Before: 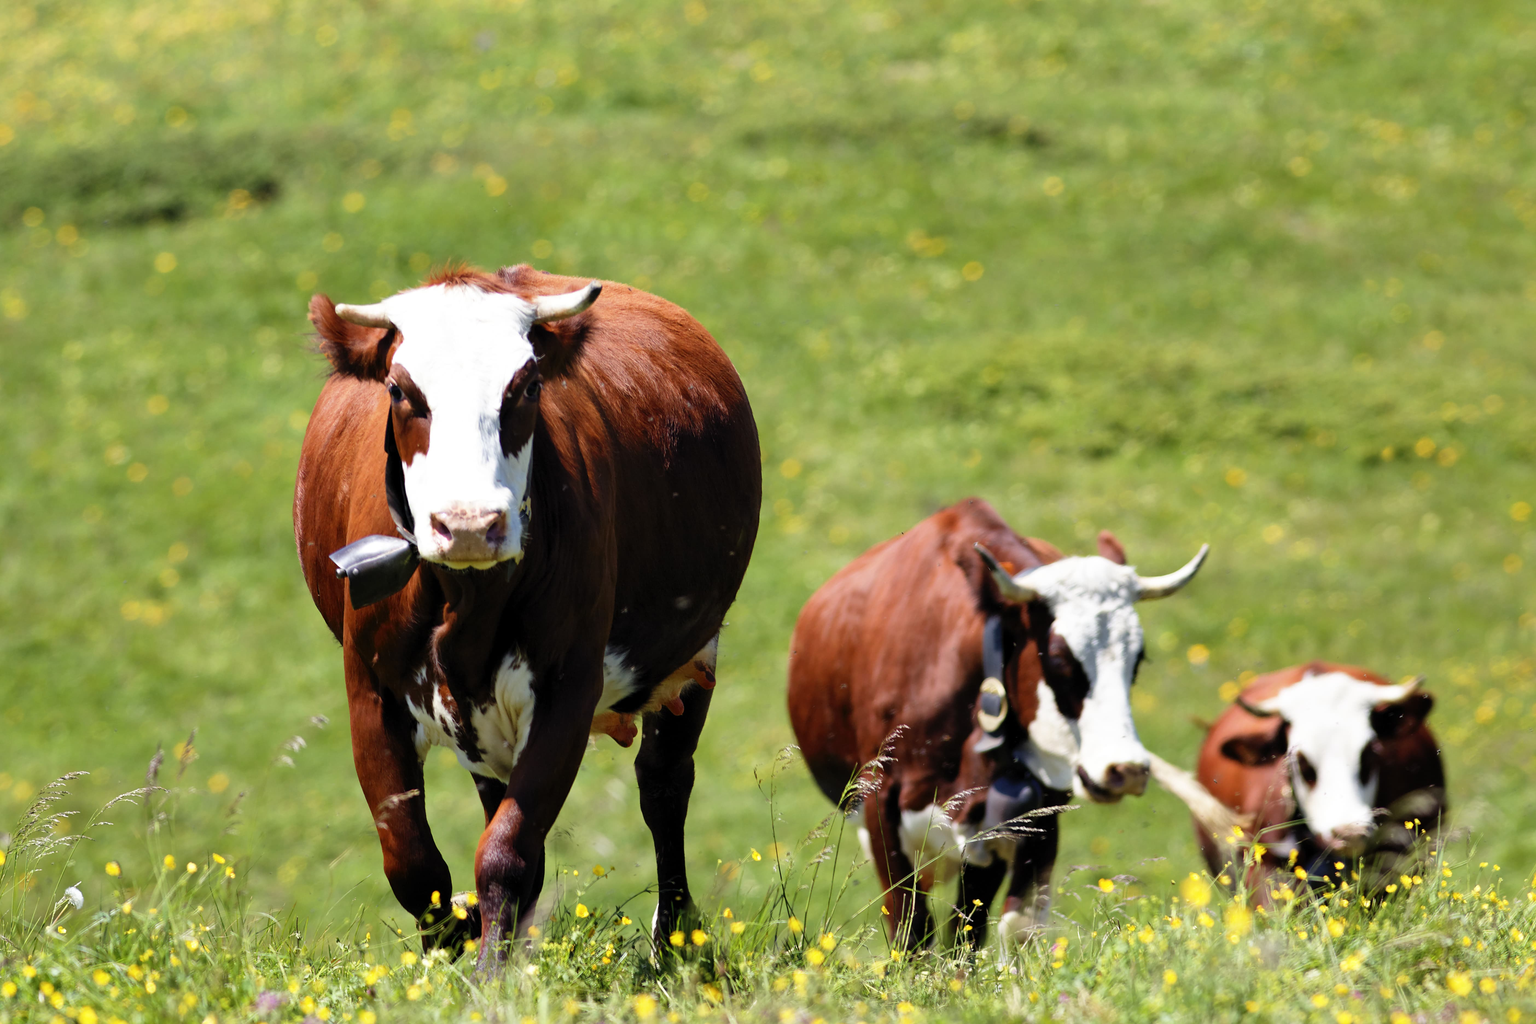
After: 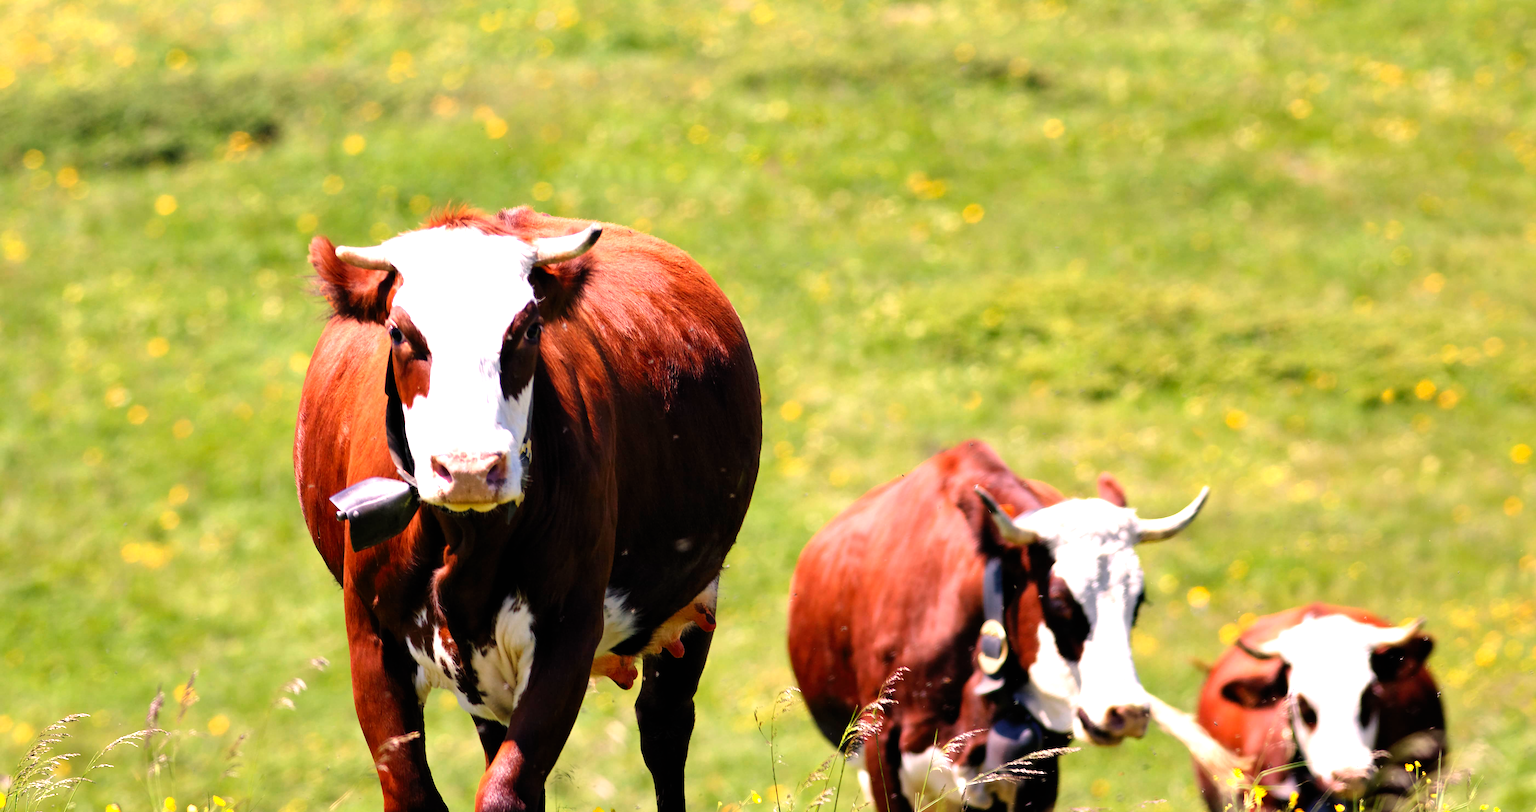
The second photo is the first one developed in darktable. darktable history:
crop and rotate: top 5.667%, bottom 14.937%
exposure: black level correction 0, exposure 0.7 EV, compensate exposure bias true, compensate highlight preservation false
color correction: highlights a* 14.52, highlights b* 4.84
